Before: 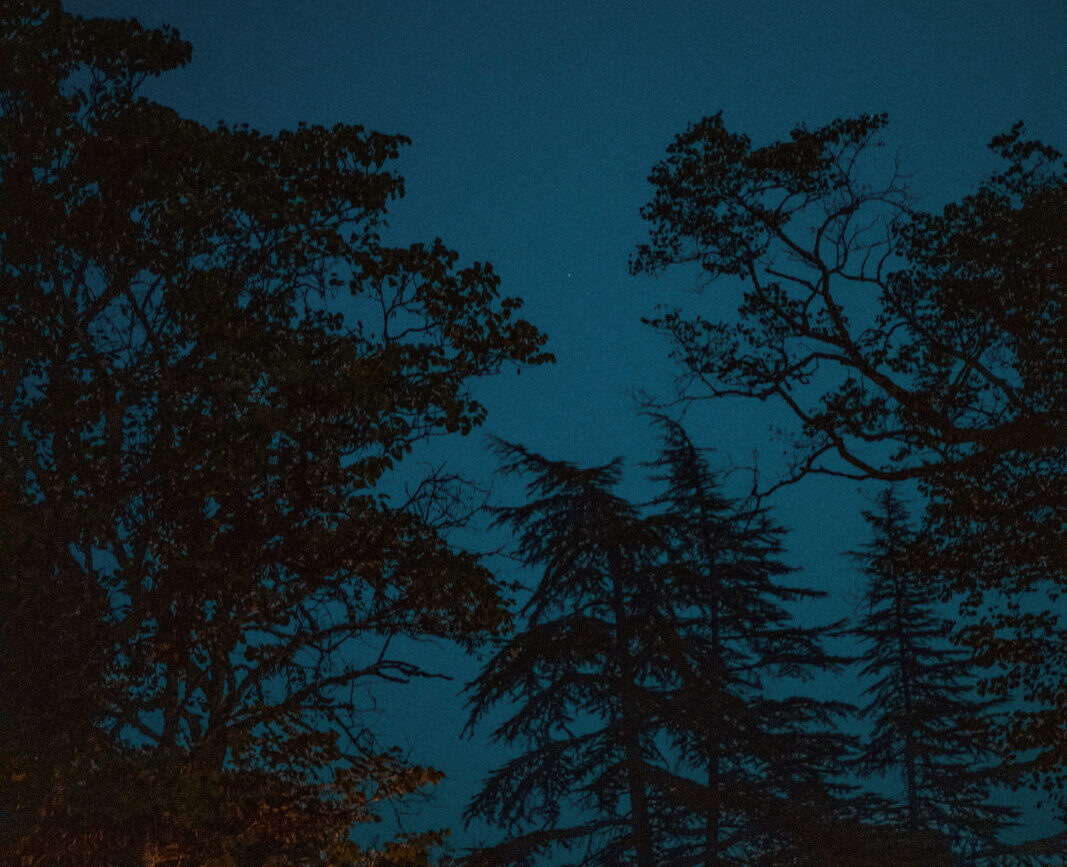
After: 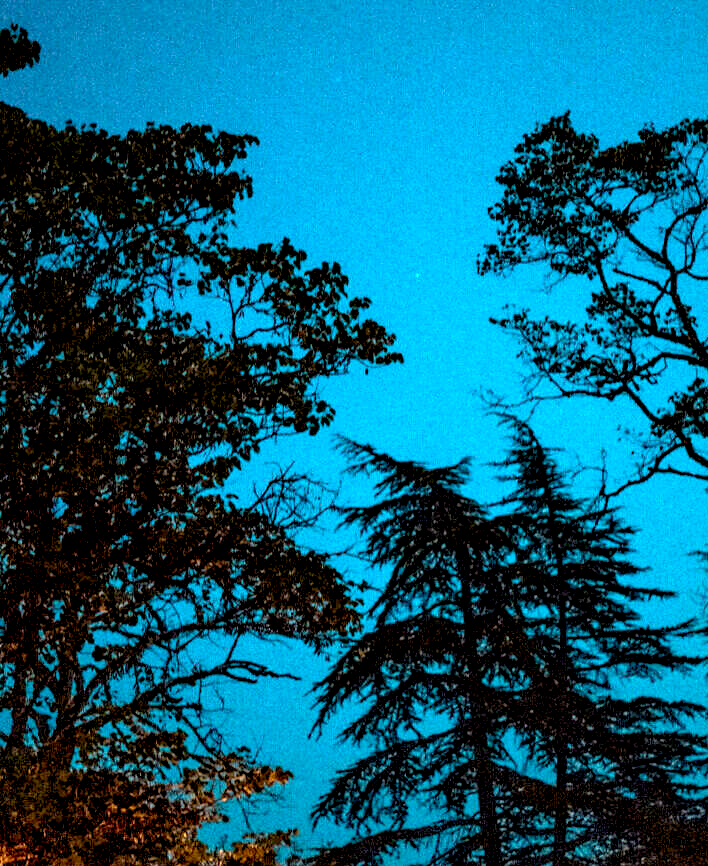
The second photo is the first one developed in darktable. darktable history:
levels: levels [0.012, 0.367, 0.697]
exposure: black level correction 0.005, exposure 2.069 EV, compensate exposure bias true, compensate highlight preservation false
crop and rotate: left 14.298%, right 19.263%
